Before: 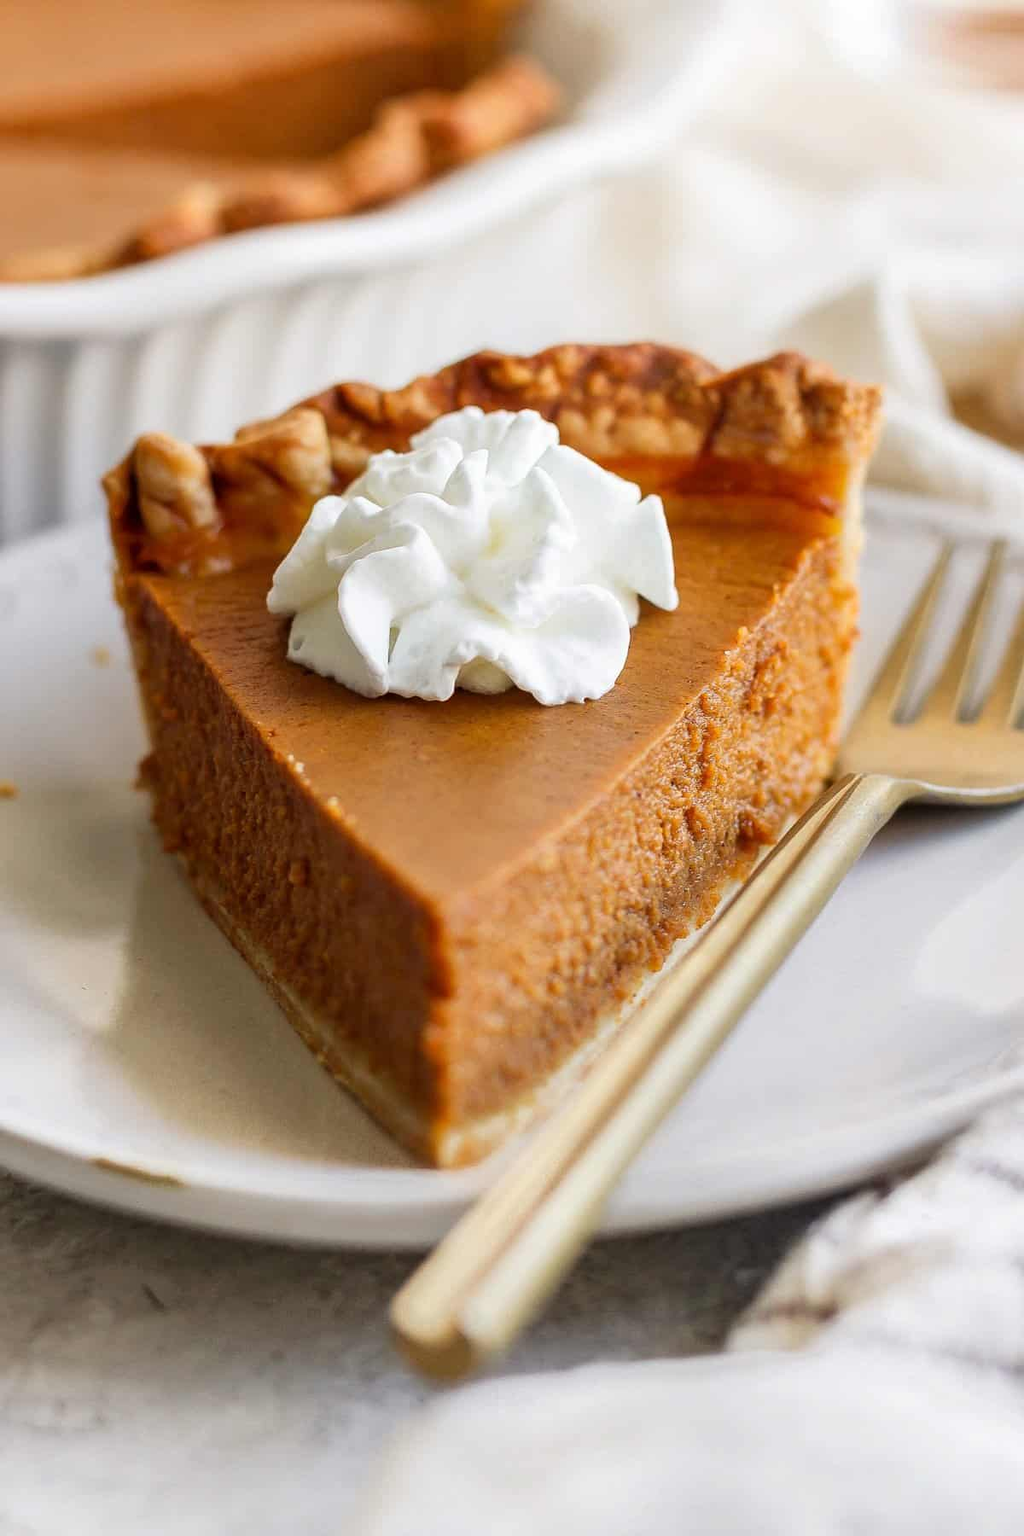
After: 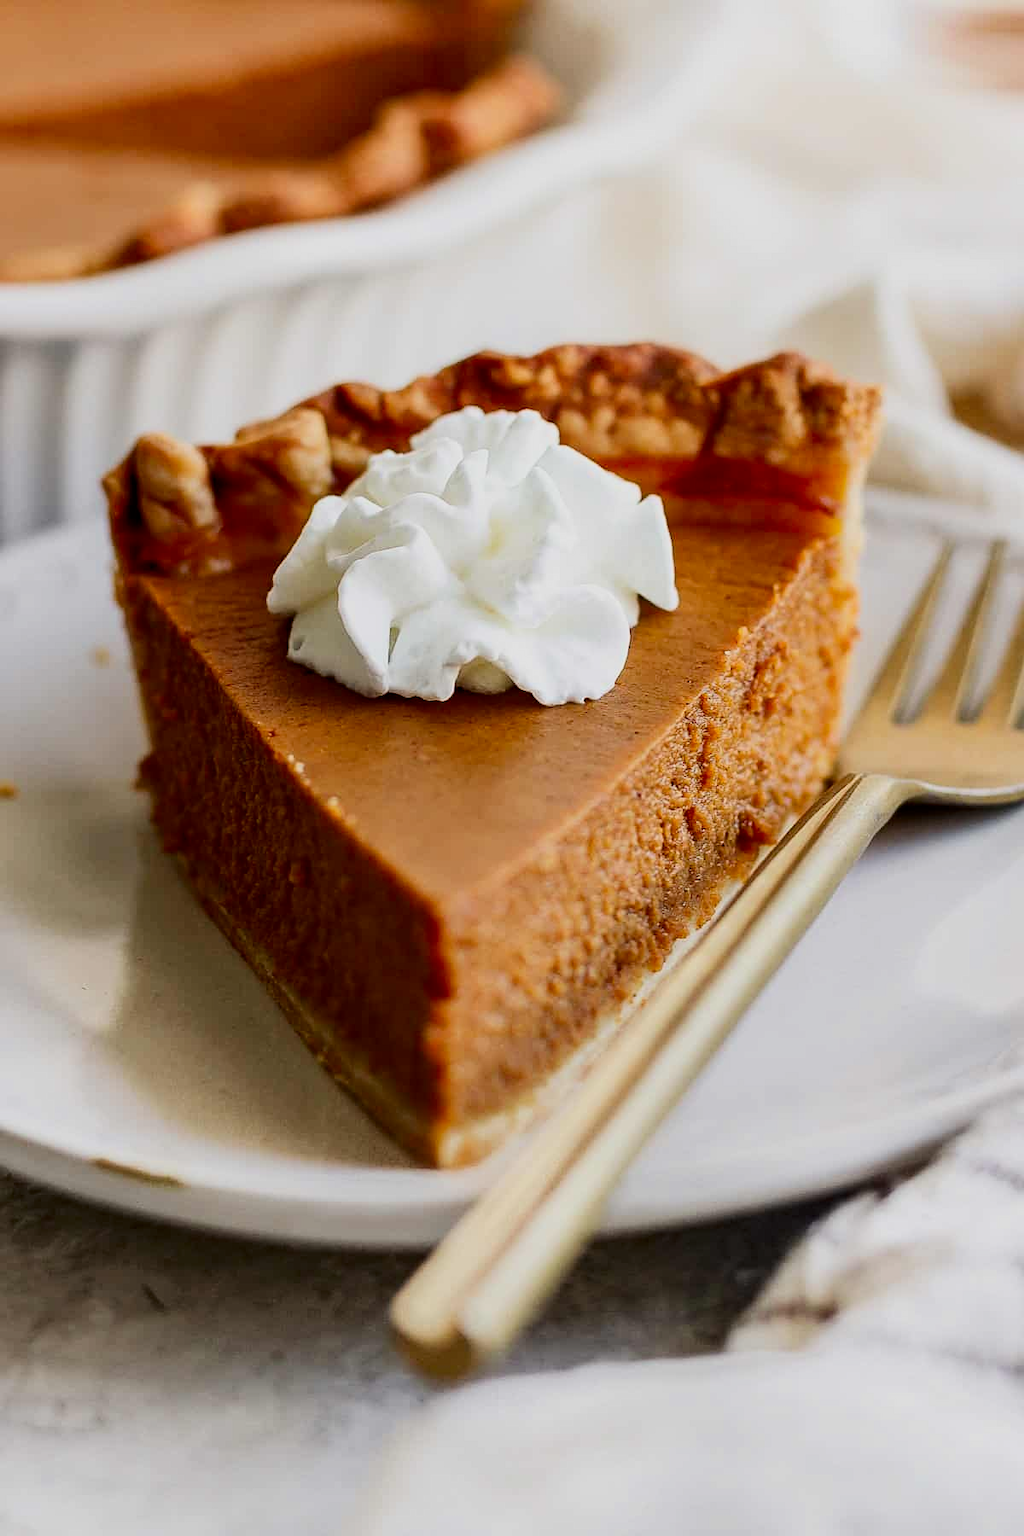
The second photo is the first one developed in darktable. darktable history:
contrast brightness saturation: contrast 0.198, brightness -0.104, saturation 0.1
filmic rgb: middle gray luminance 18.22%, black relative exposure -9 EV, white relative exposure 3.7 EV, target black luminance 0%, hardness 4.84, latitude 67.43%, contrast 0.952, highlights saturation mix 19%, shadows ↔ highlights balance 21.29%
sharpen: amount 0.208
